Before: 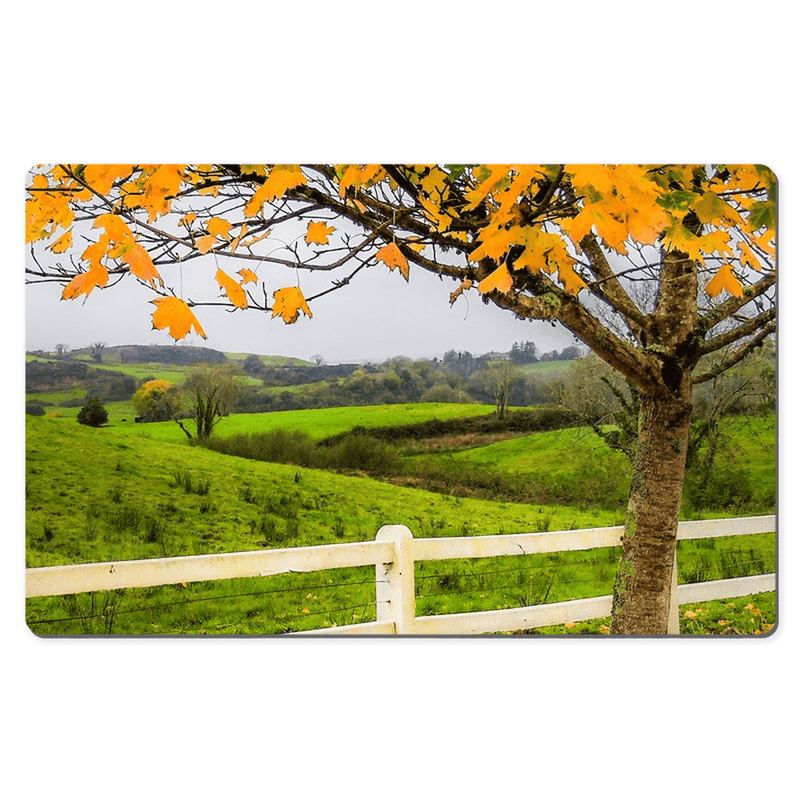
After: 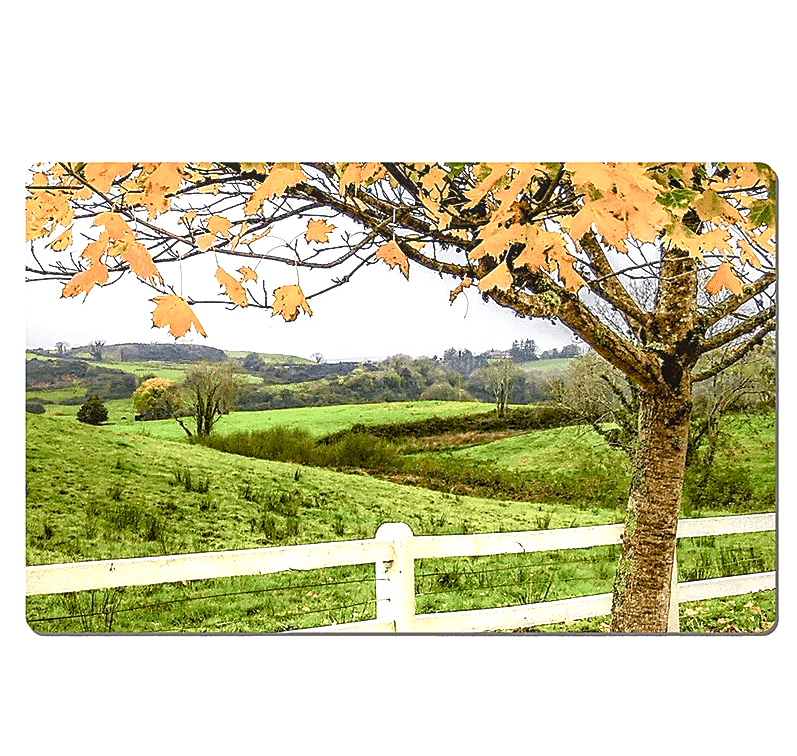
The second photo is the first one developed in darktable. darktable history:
exposure: exposure 0.565 EV, compensate highlight preservation false
local contrast: on, module defaults
sharpen: radius 1.416, amount 1.251, threshold 0.847
crop: top 0.332%, right 0.264%, bottom 5.091%
color balance rgb: highlights gain › chroma 0.123%, highlights gain › hue 330.95°, perceptual saturation grading › global saturation 20%, perceptual saturation grading › highlights -50.22%, perceptual saturation grading › shadows 30.939%
